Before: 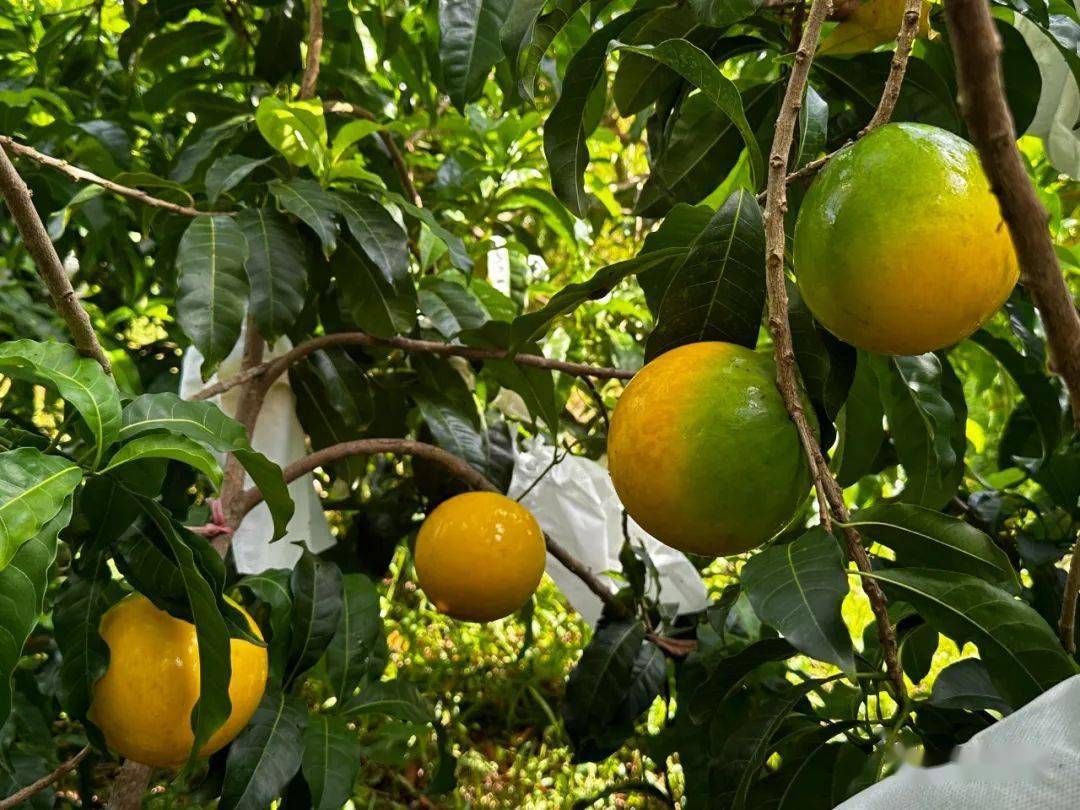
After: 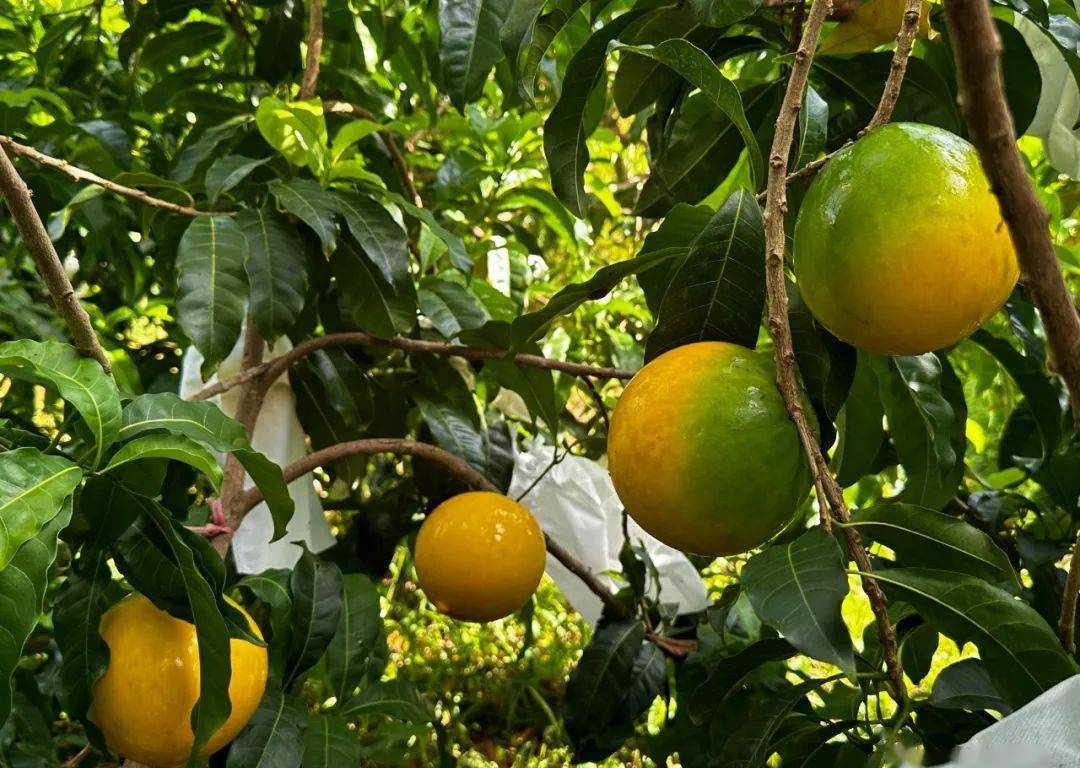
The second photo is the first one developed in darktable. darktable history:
velvia: on, module defaults
crop and rotate: top 0.002%, bottom 5.156%
